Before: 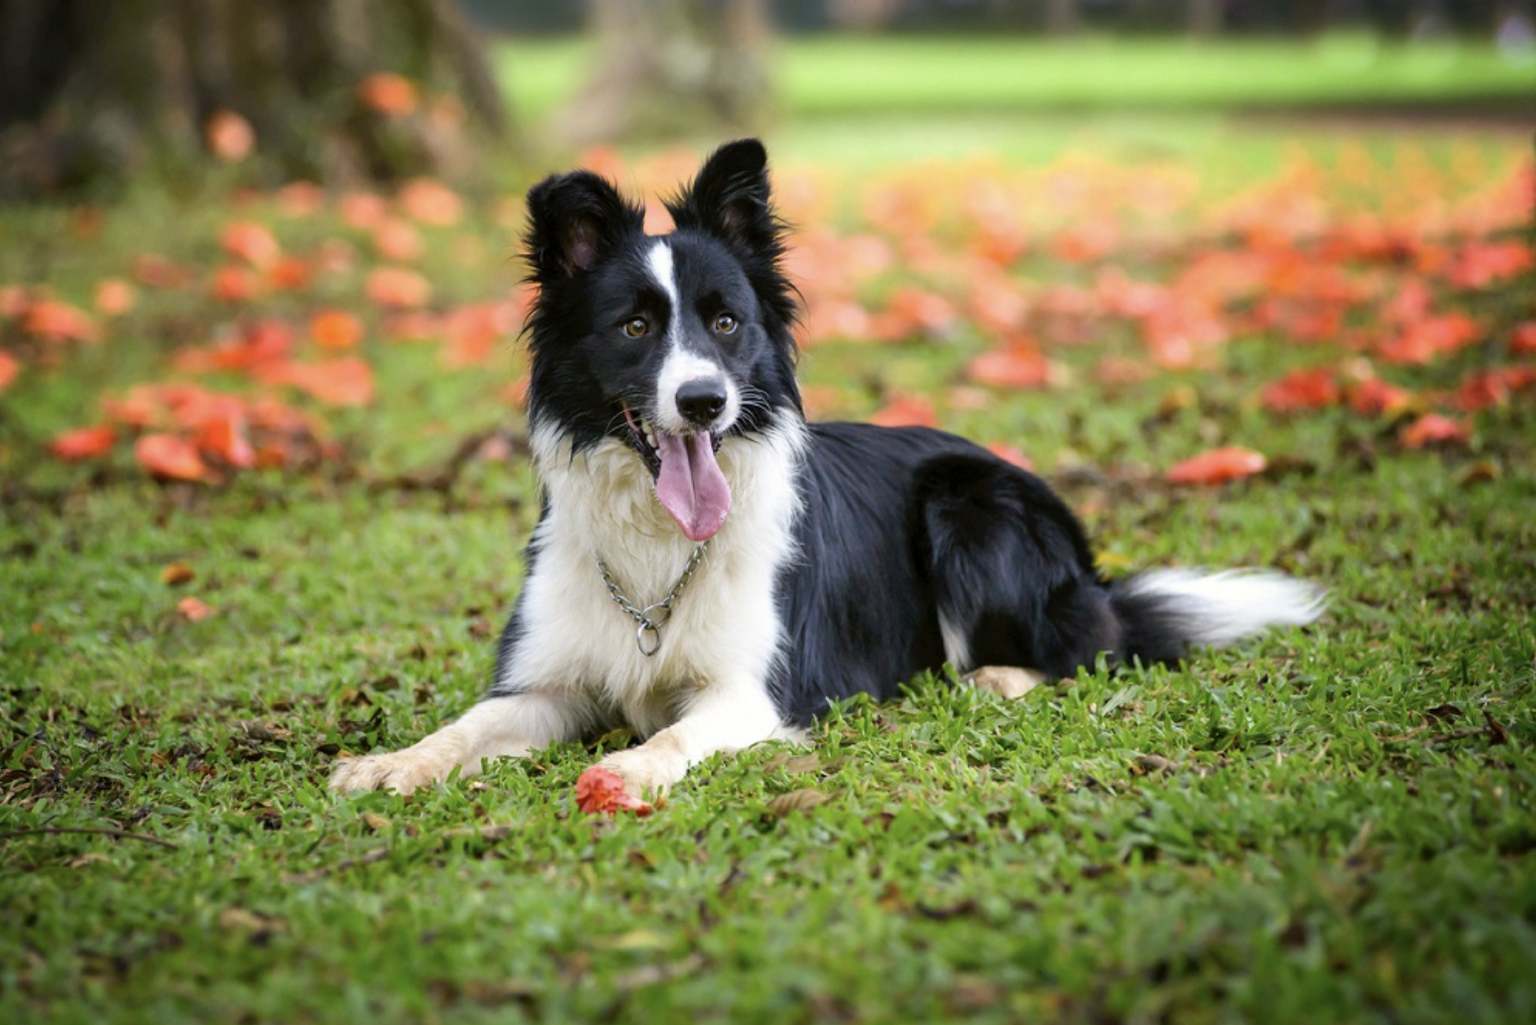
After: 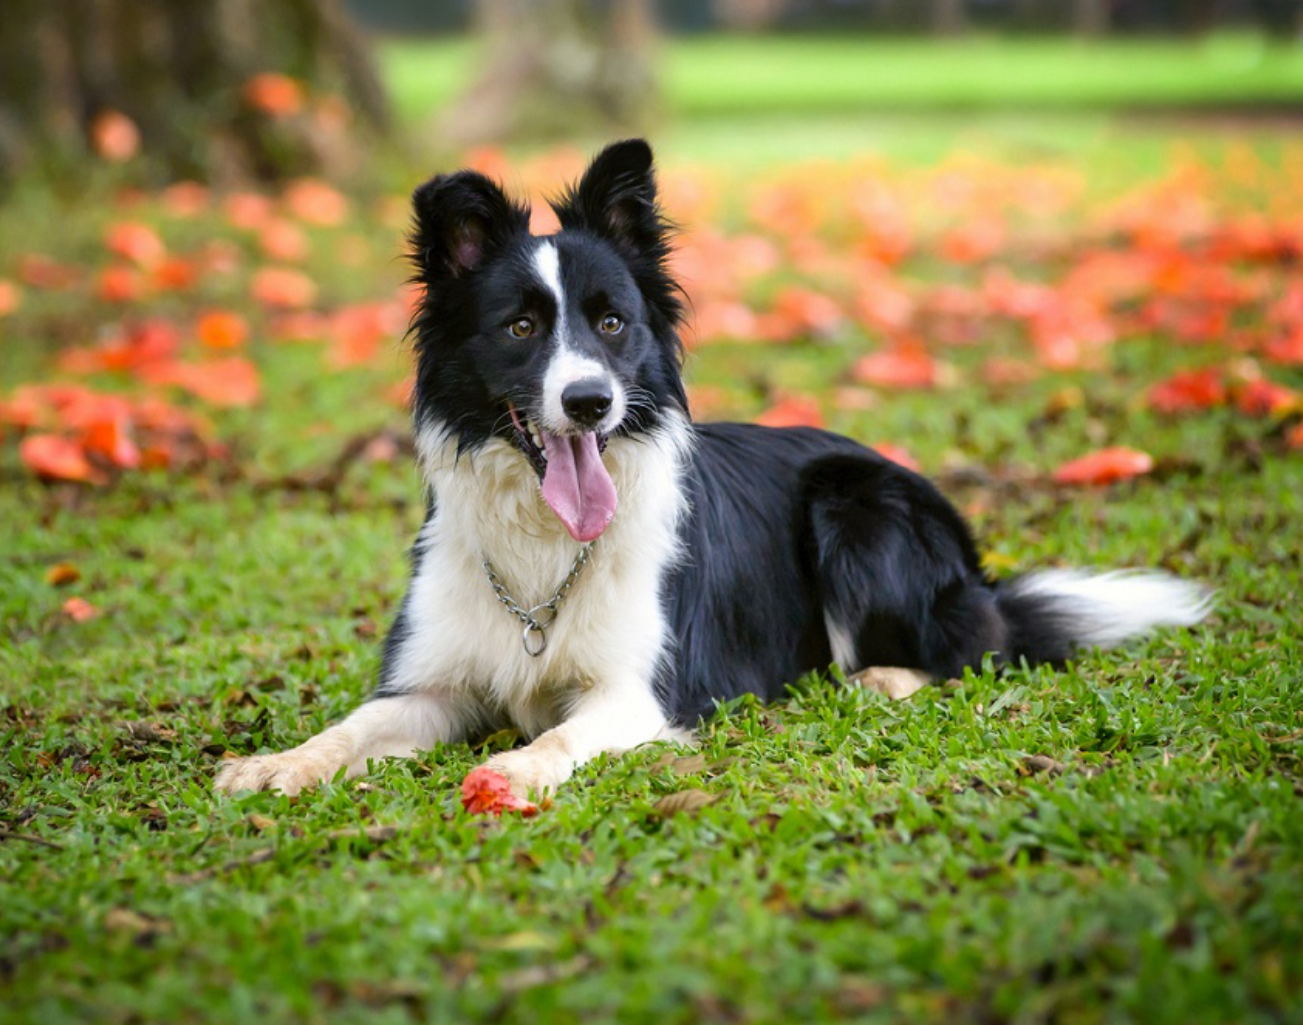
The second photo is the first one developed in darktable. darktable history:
crop: left 7.48%, right 7.792%
